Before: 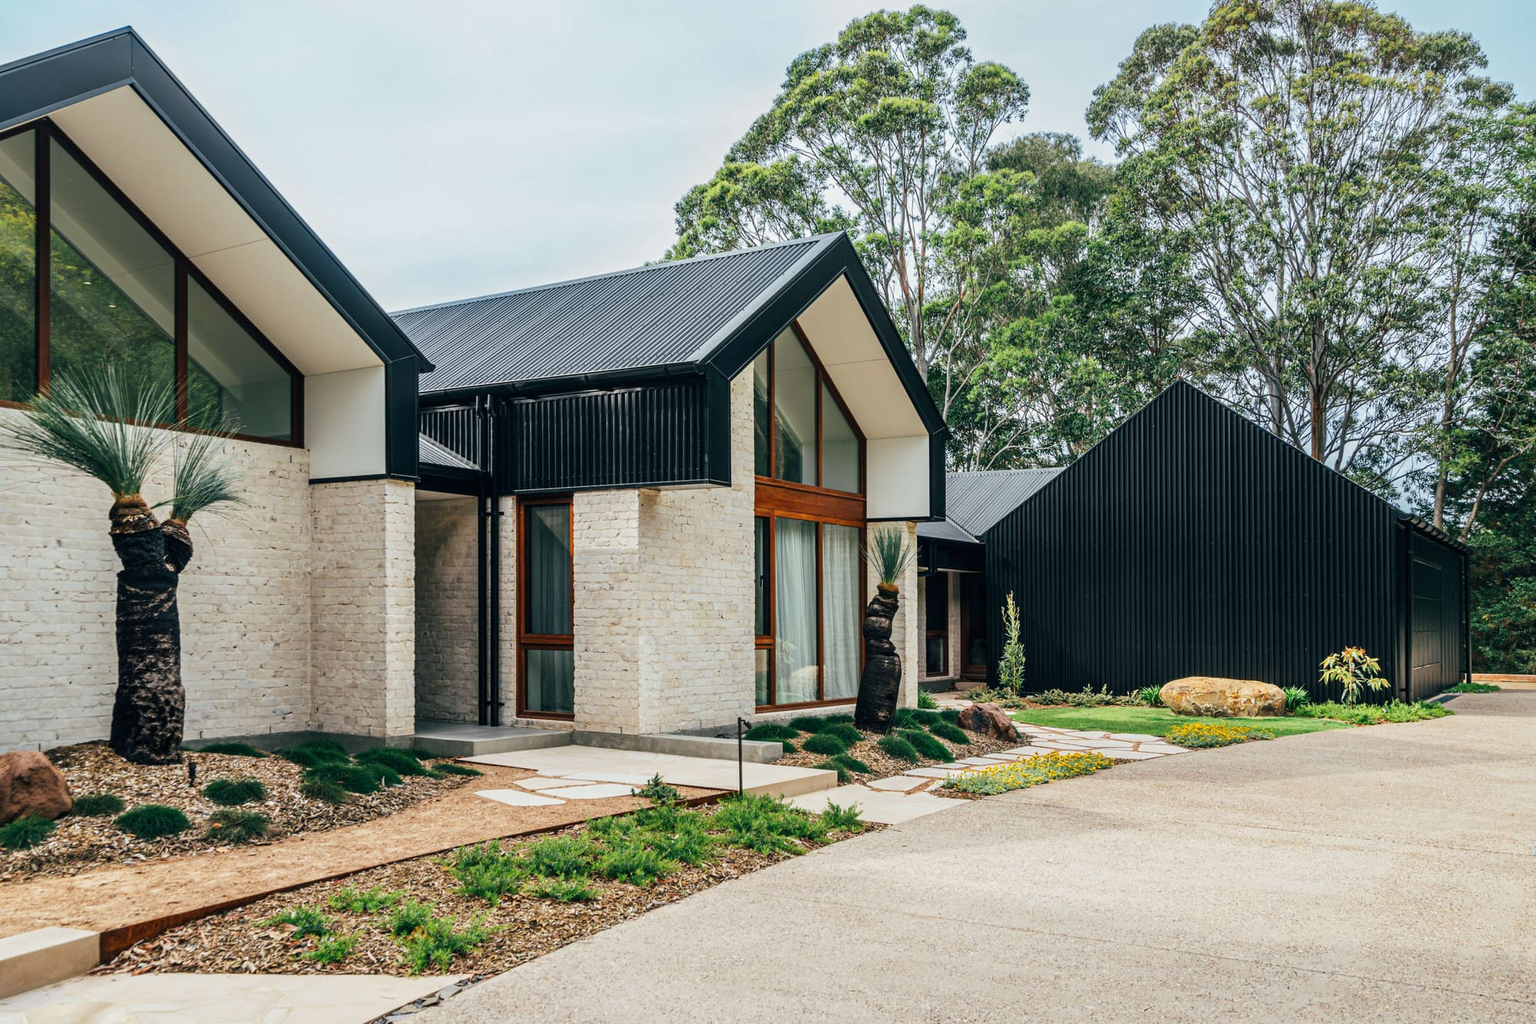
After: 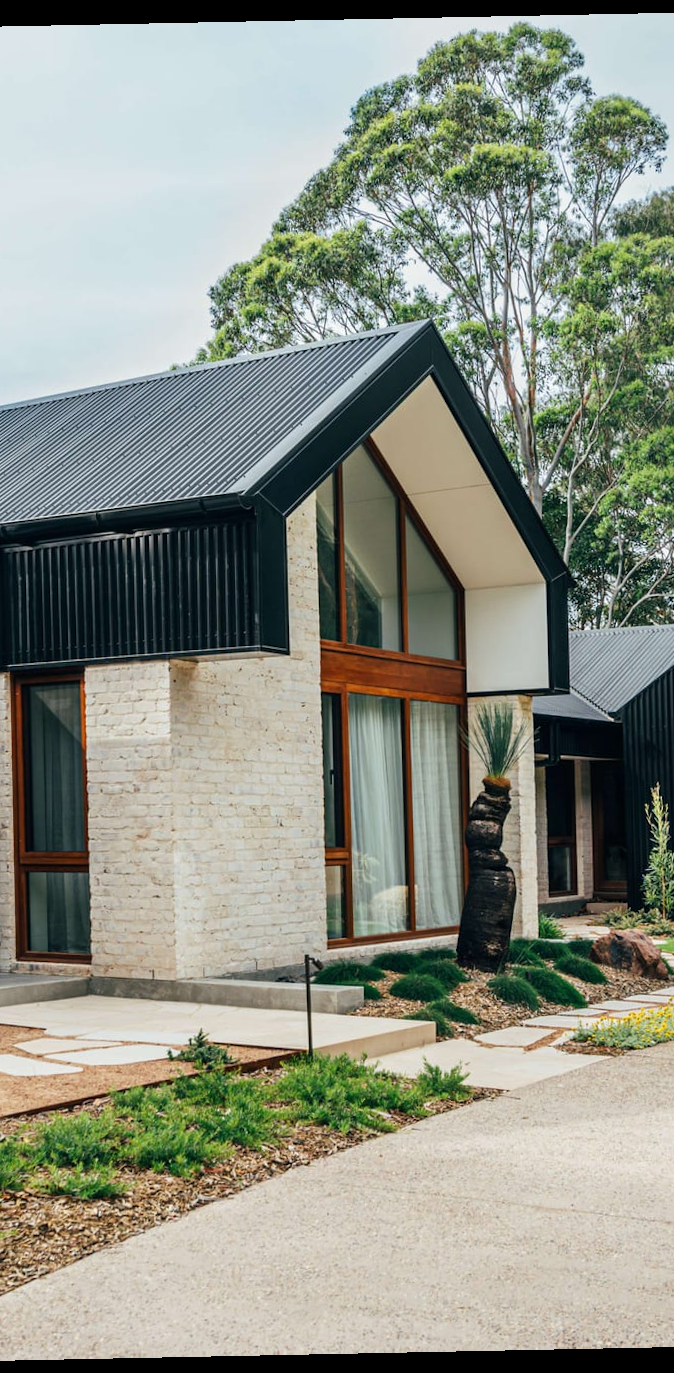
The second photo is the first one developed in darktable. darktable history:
rotate and perspective: rotation -1.17°, automatic cropping off
crop: left 33.36%, right 33.36%
